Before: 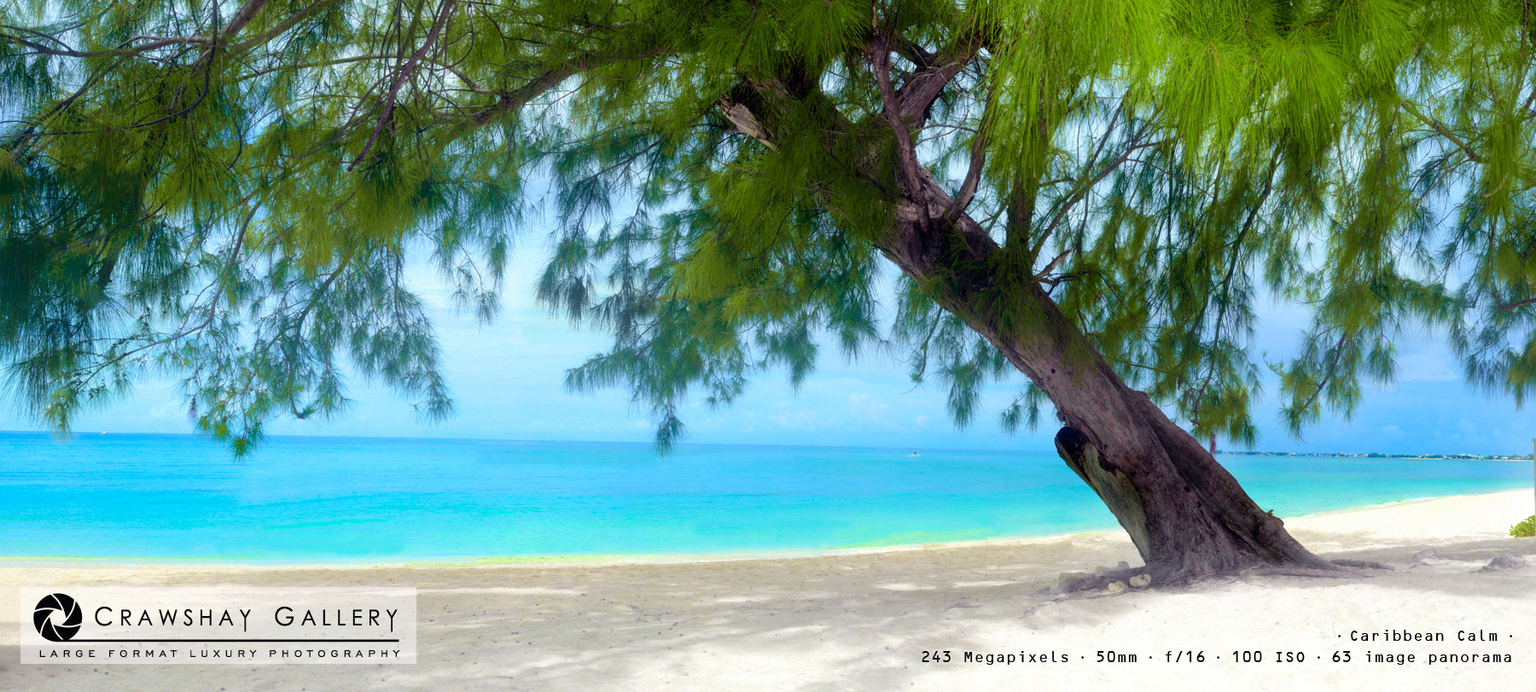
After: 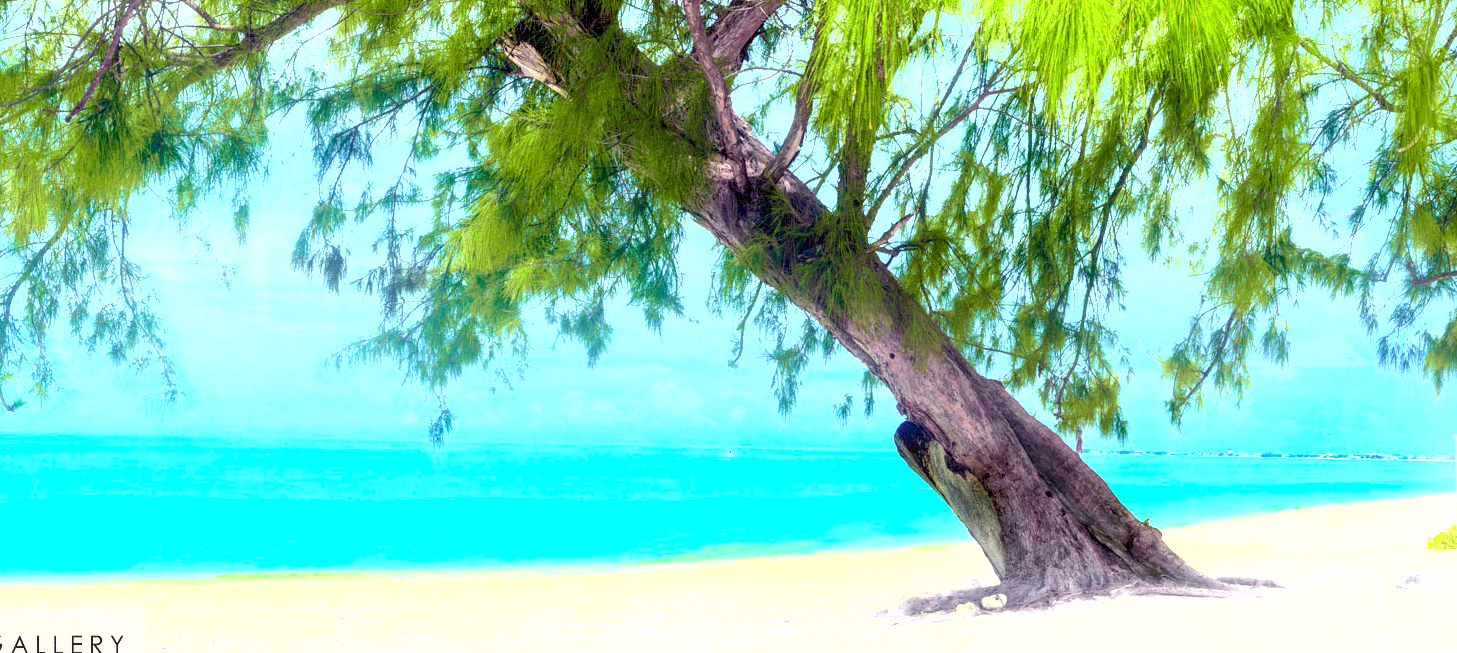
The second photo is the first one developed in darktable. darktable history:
shadows and highlights: shadows 42.87, highlights 7.78
exposure: black level correction 0.001, exposure 1.713 EV, compensate highlight preservation false
local contrast: on, module defaults
crop: left 19.002%, top 9.804%, right 0%, bottom 9.596%
